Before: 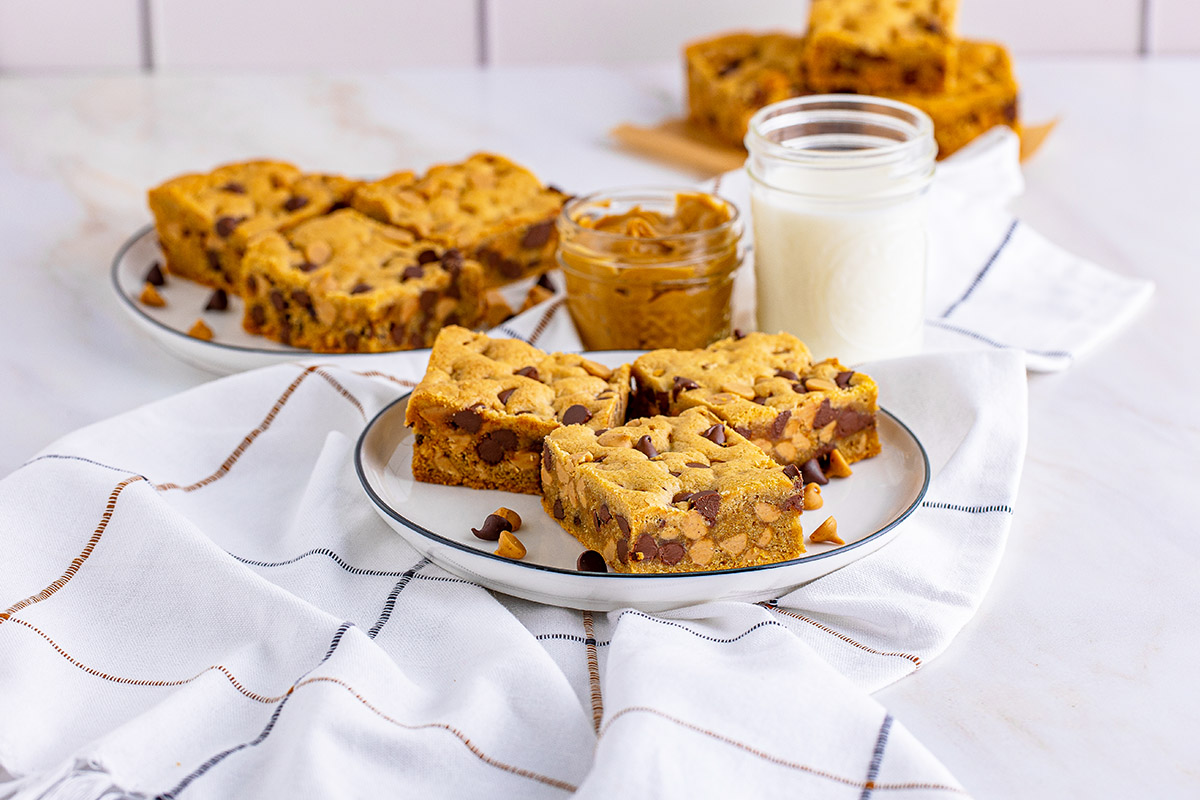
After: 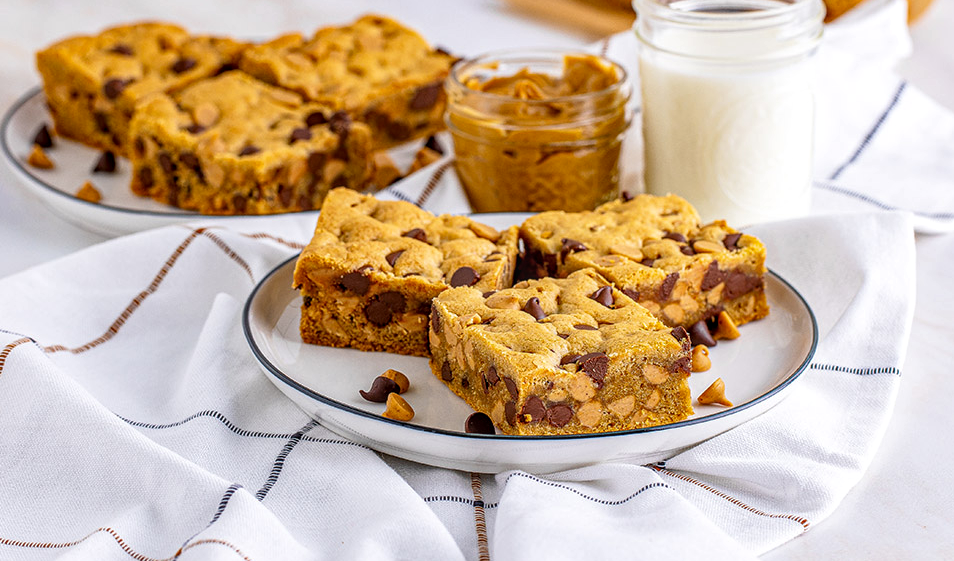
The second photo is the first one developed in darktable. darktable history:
crop: left 9.392%, top 17.354%, right 11.078%, bottom 12.405%
local contrast: on, module defaults
